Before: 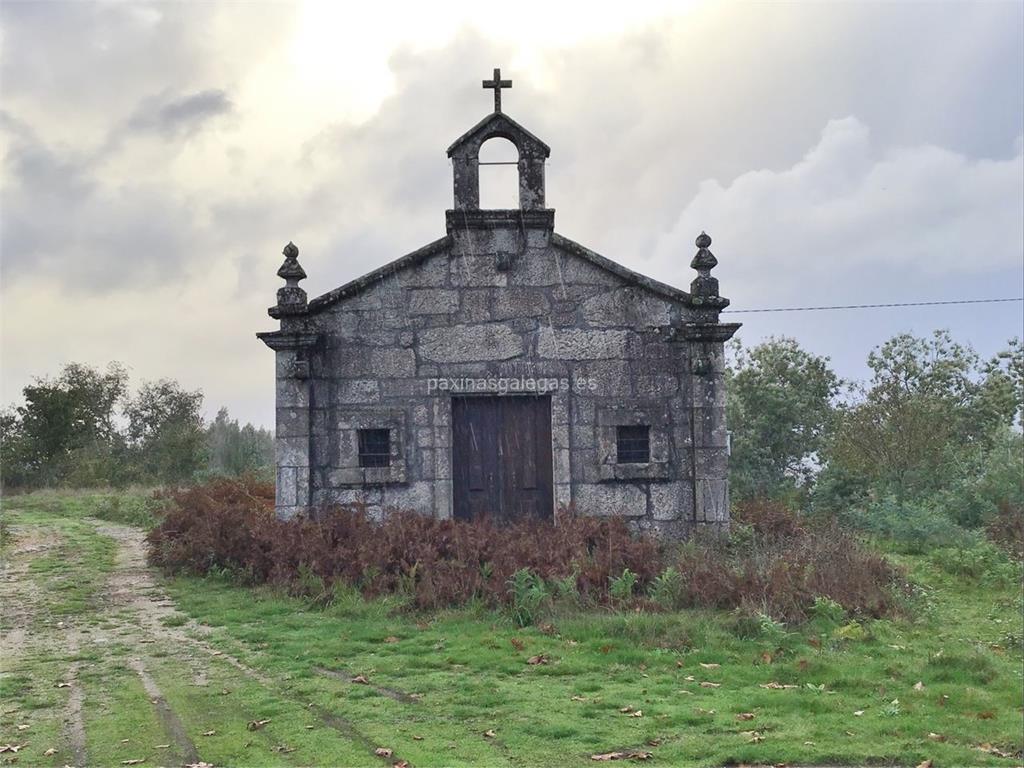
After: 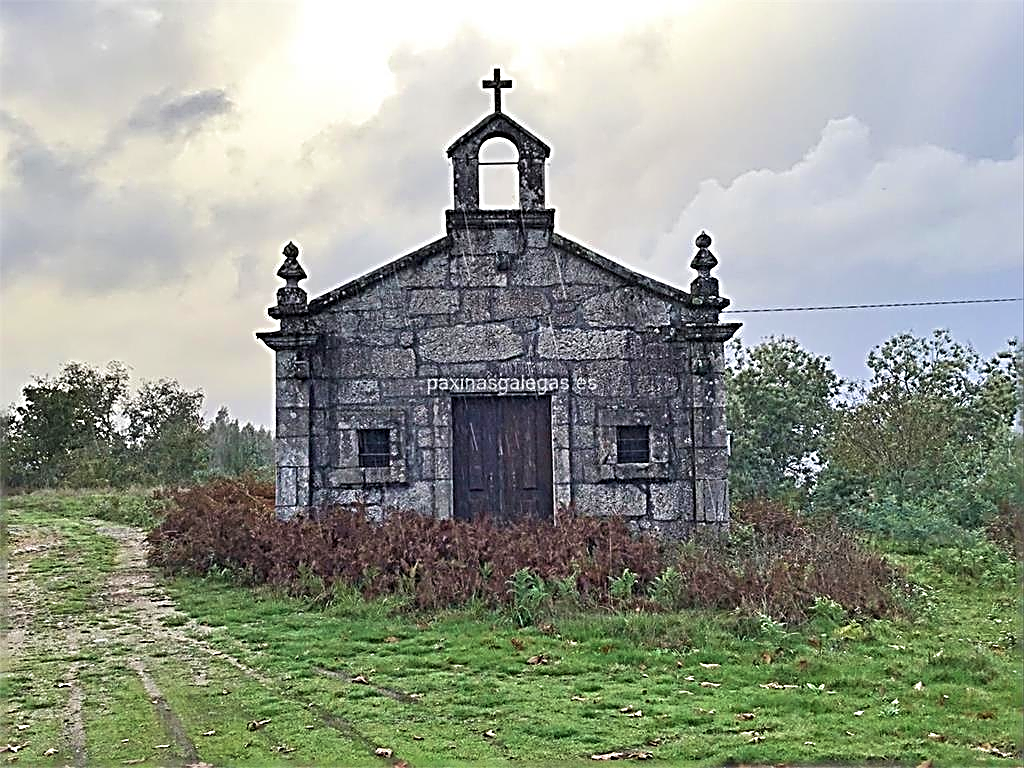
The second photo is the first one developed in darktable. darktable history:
velvia: on, module defaults
sharpen: radius 3.158, amount 1.731
